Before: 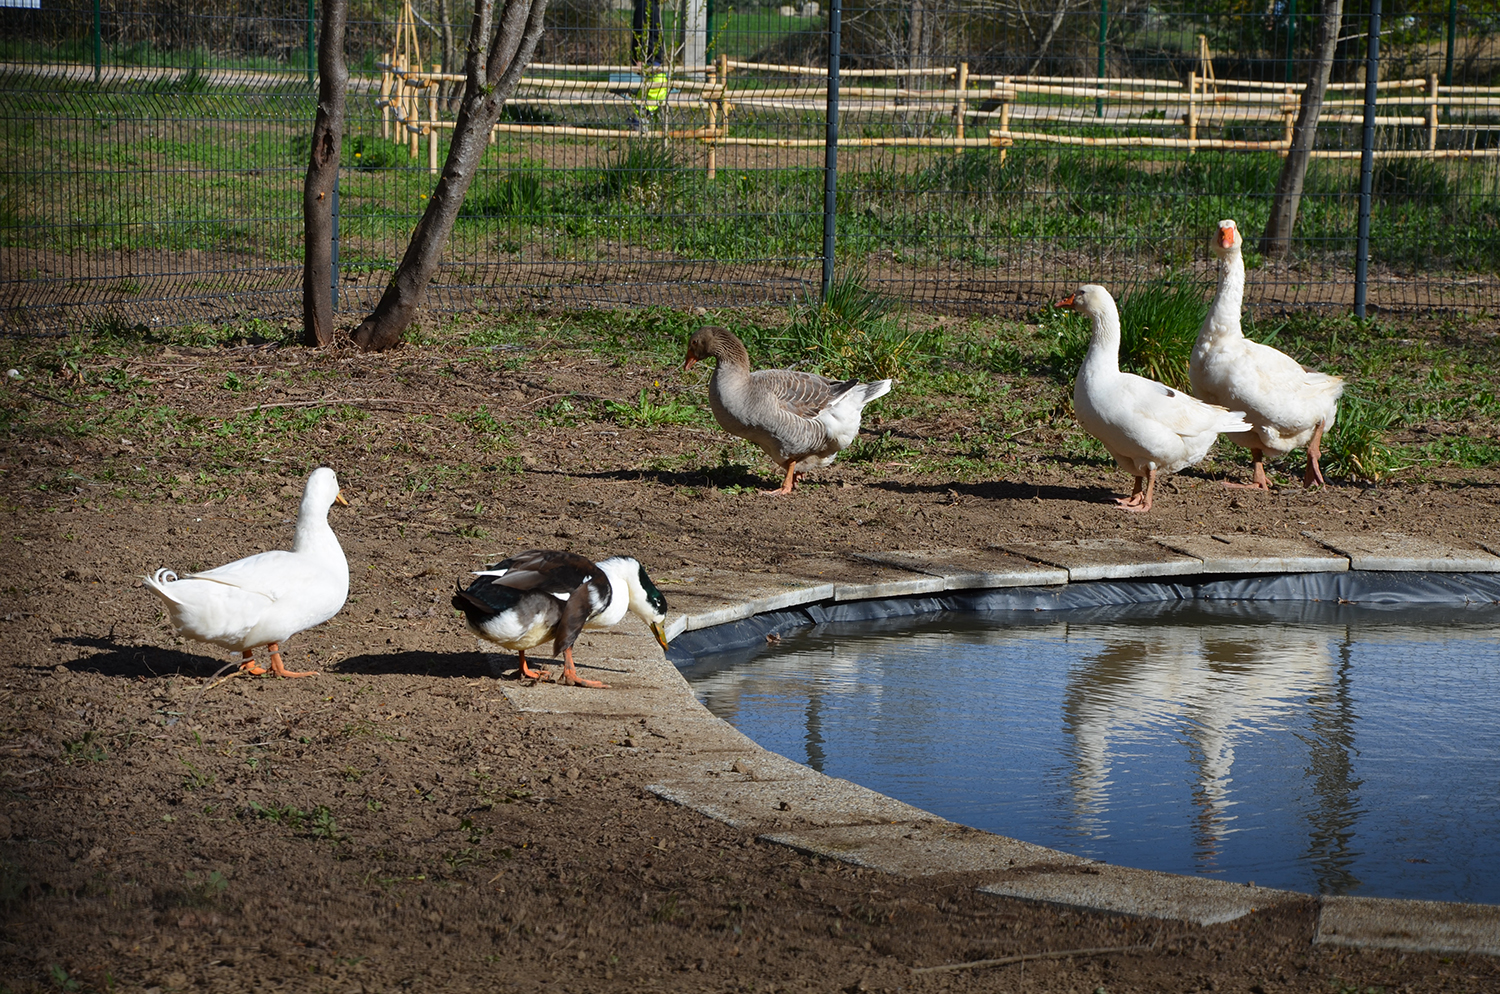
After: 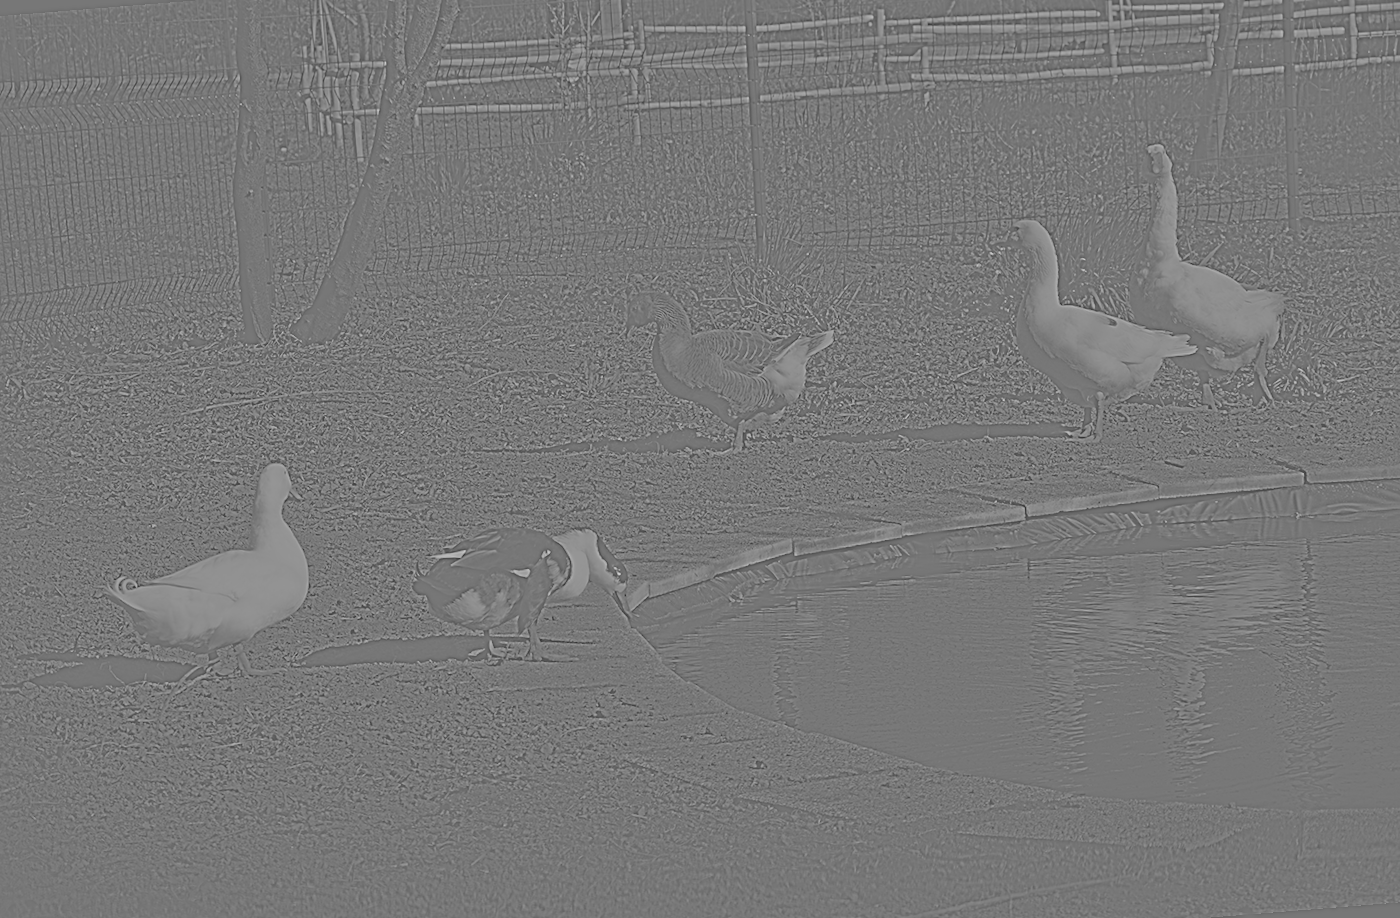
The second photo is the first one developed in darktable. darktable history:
highpass: sharpness 5.84%, contrast boost 8.44%
rotate and perspective: rotation -4.57°, crop left 0.054, crop right 0.944, crop top 0.087, crop bottom 0.914
exposure: black level correction 0, exposure 0.7 EV, compensate exposure bias true, compensate highlight preservation false
tone equalizer: -8 EV 0.001 EV, -7 EV -0.002 EV, -6 EV 0.002 EV, -5 EV -0.03 EV, -4 EV -0.116 EV, -3 EV -0.169 EV, -2 EV 0.24 EV, -1 EV 0.702 EV, +0 EV 0.493 EV
sharpen: amount 0.2
